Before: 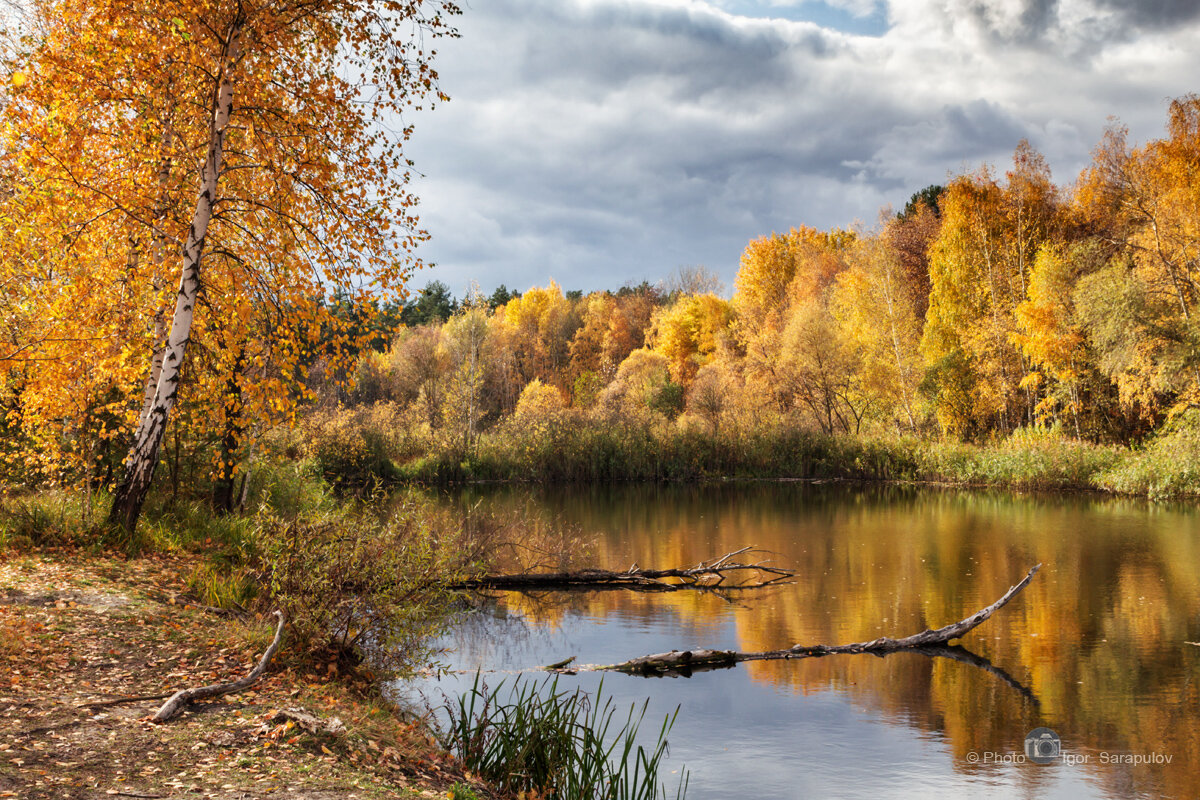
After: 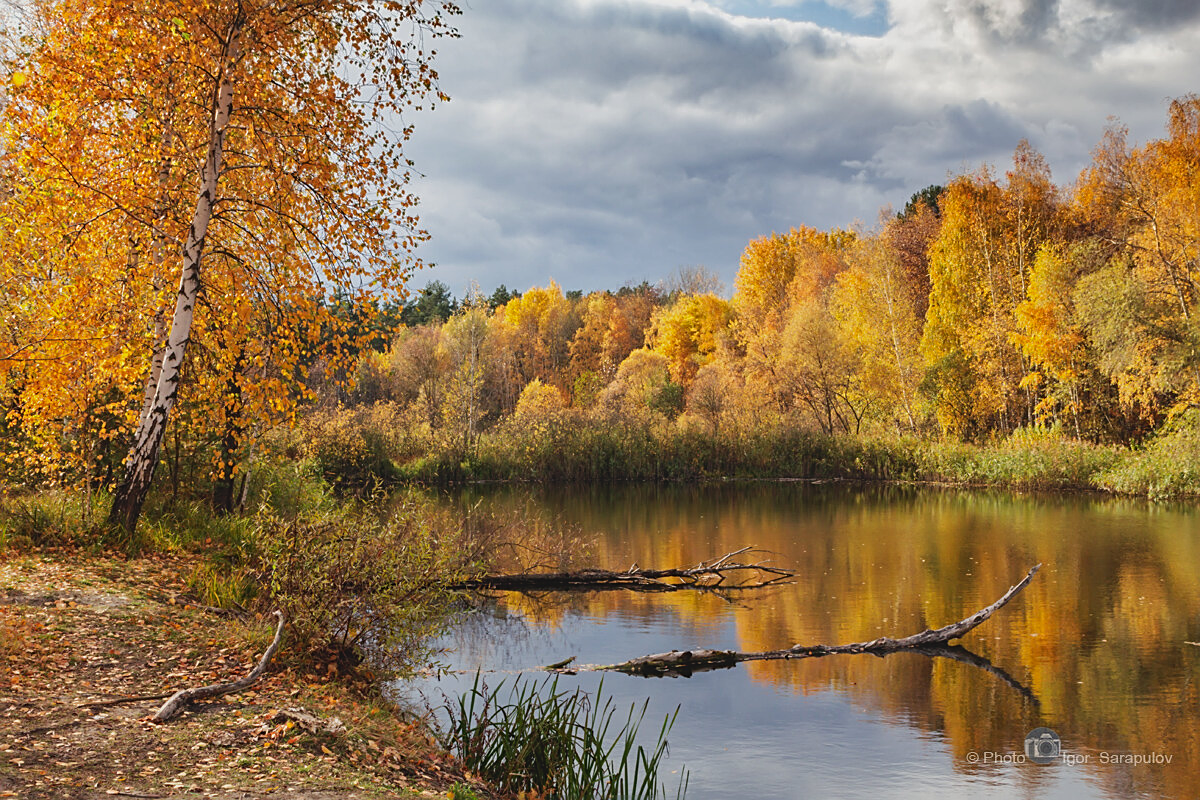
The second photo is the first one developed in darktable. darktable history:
sharpen: on, module defaults
local contrast: highlights 69%, shadows 64%, detail 82%, midtone range 0.322
shadows and highlights: shadows -20.39, white point adjustment -2.08, highlights -34.78
